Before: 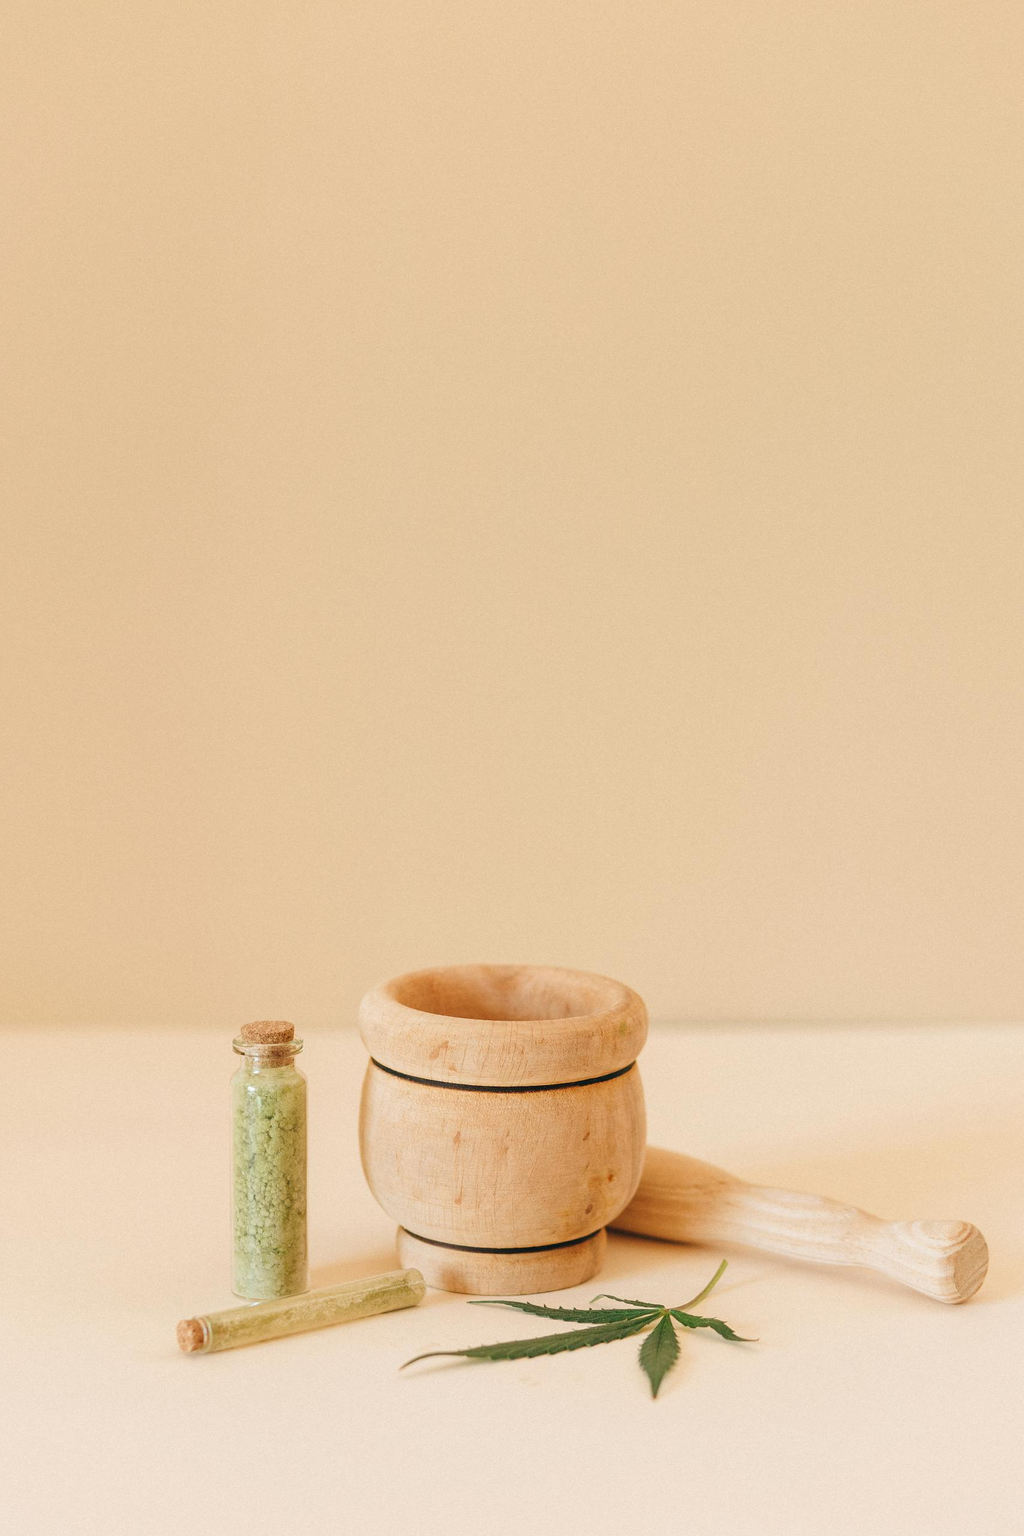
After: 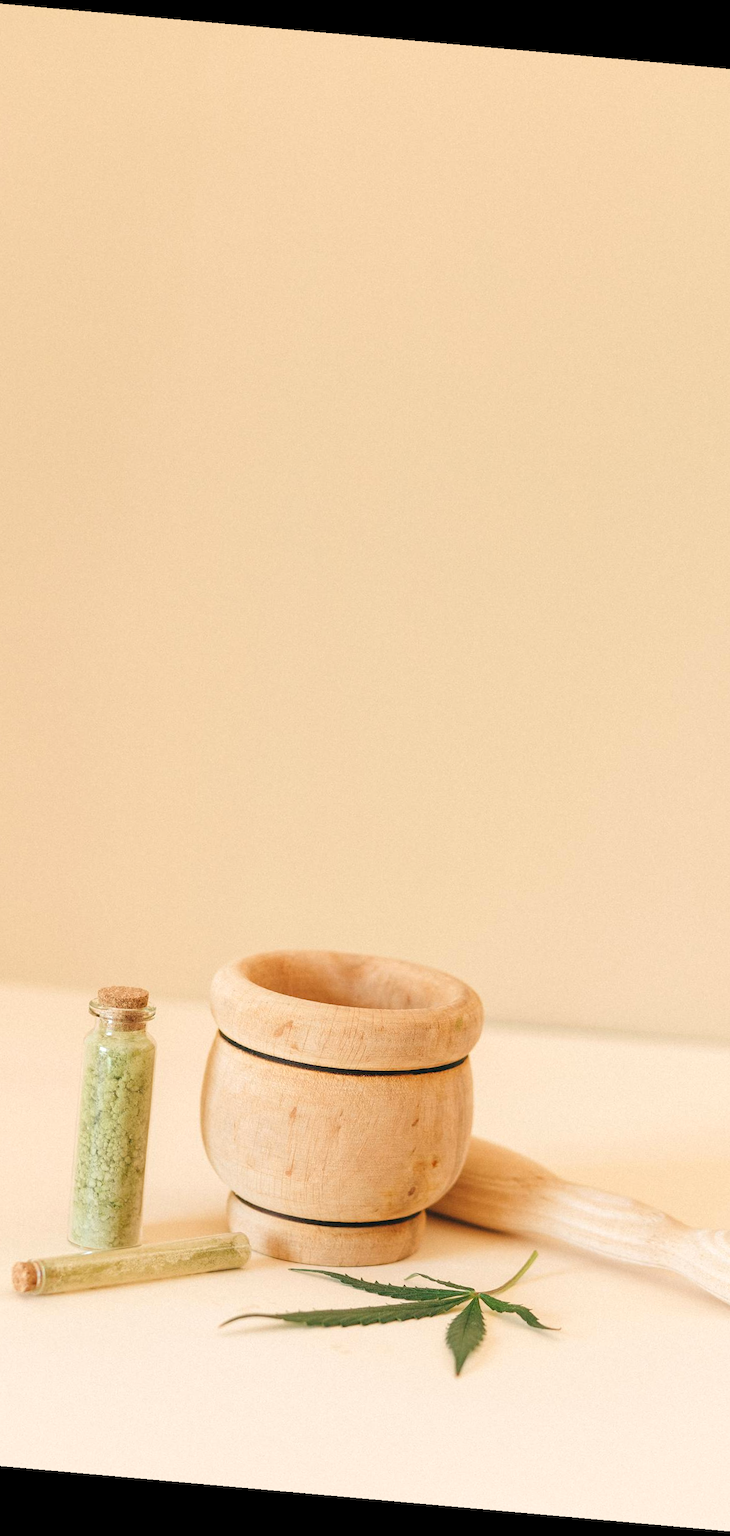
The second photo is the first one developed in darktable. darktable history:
exposure: exposure 0.217 EV, compensate highlight preservation false
crop and rotate: left 15.754%, right 17.579%
rotate and perspective: rotation 5.12°, automatic cropping off
